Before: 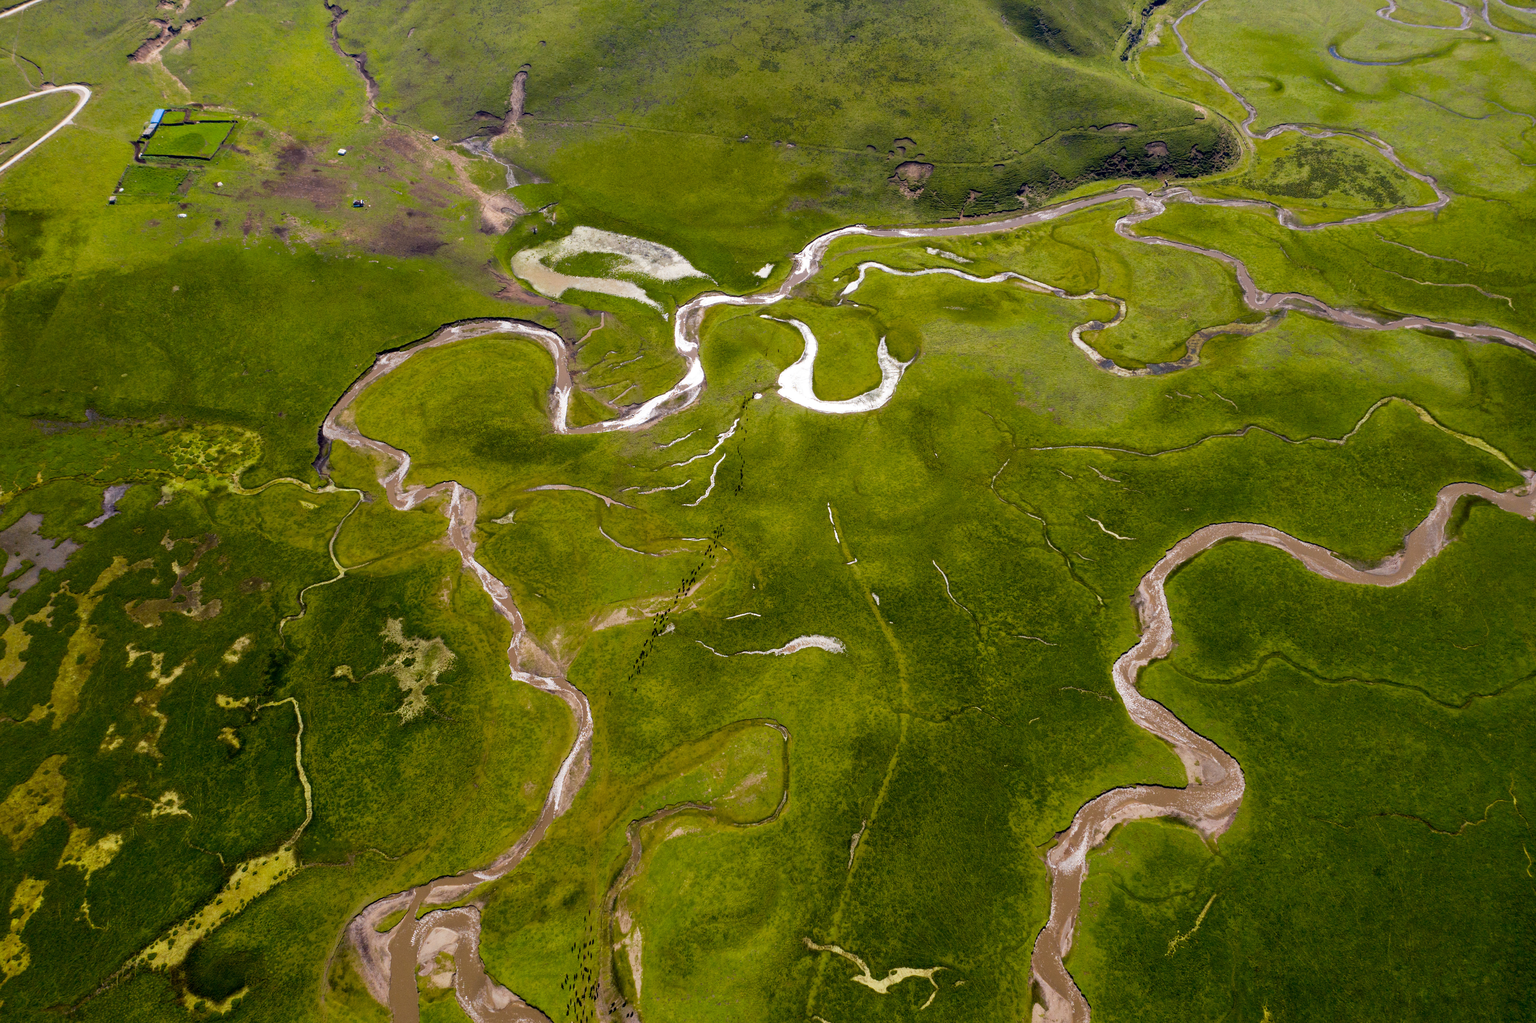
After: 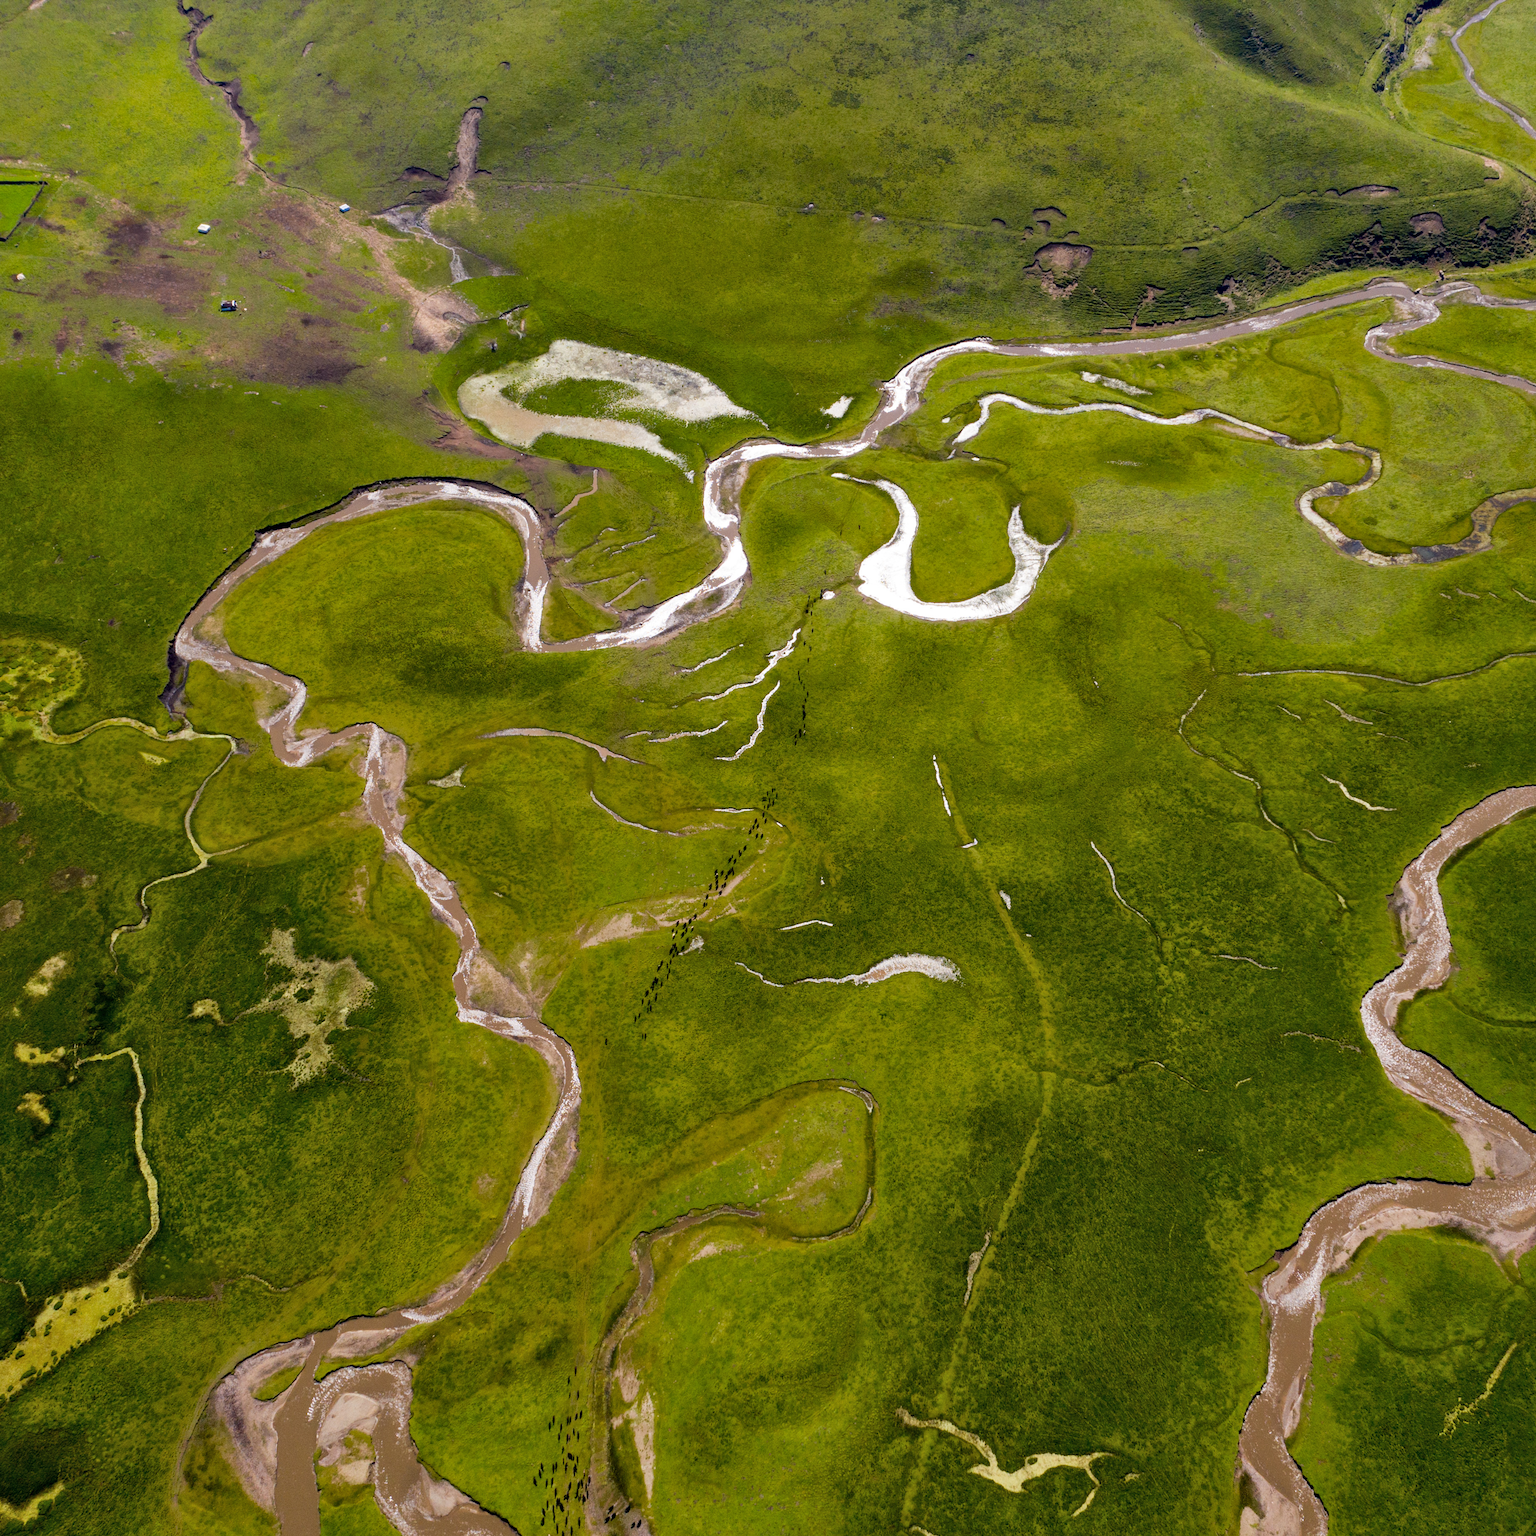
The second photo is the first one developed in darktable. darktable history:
crop and rotate: left 13.449%, right 19.951%
shadows and highlights: shadows 37.26, highlights -26.69, highlights color adjustment 55.55%, soften with gaussian
